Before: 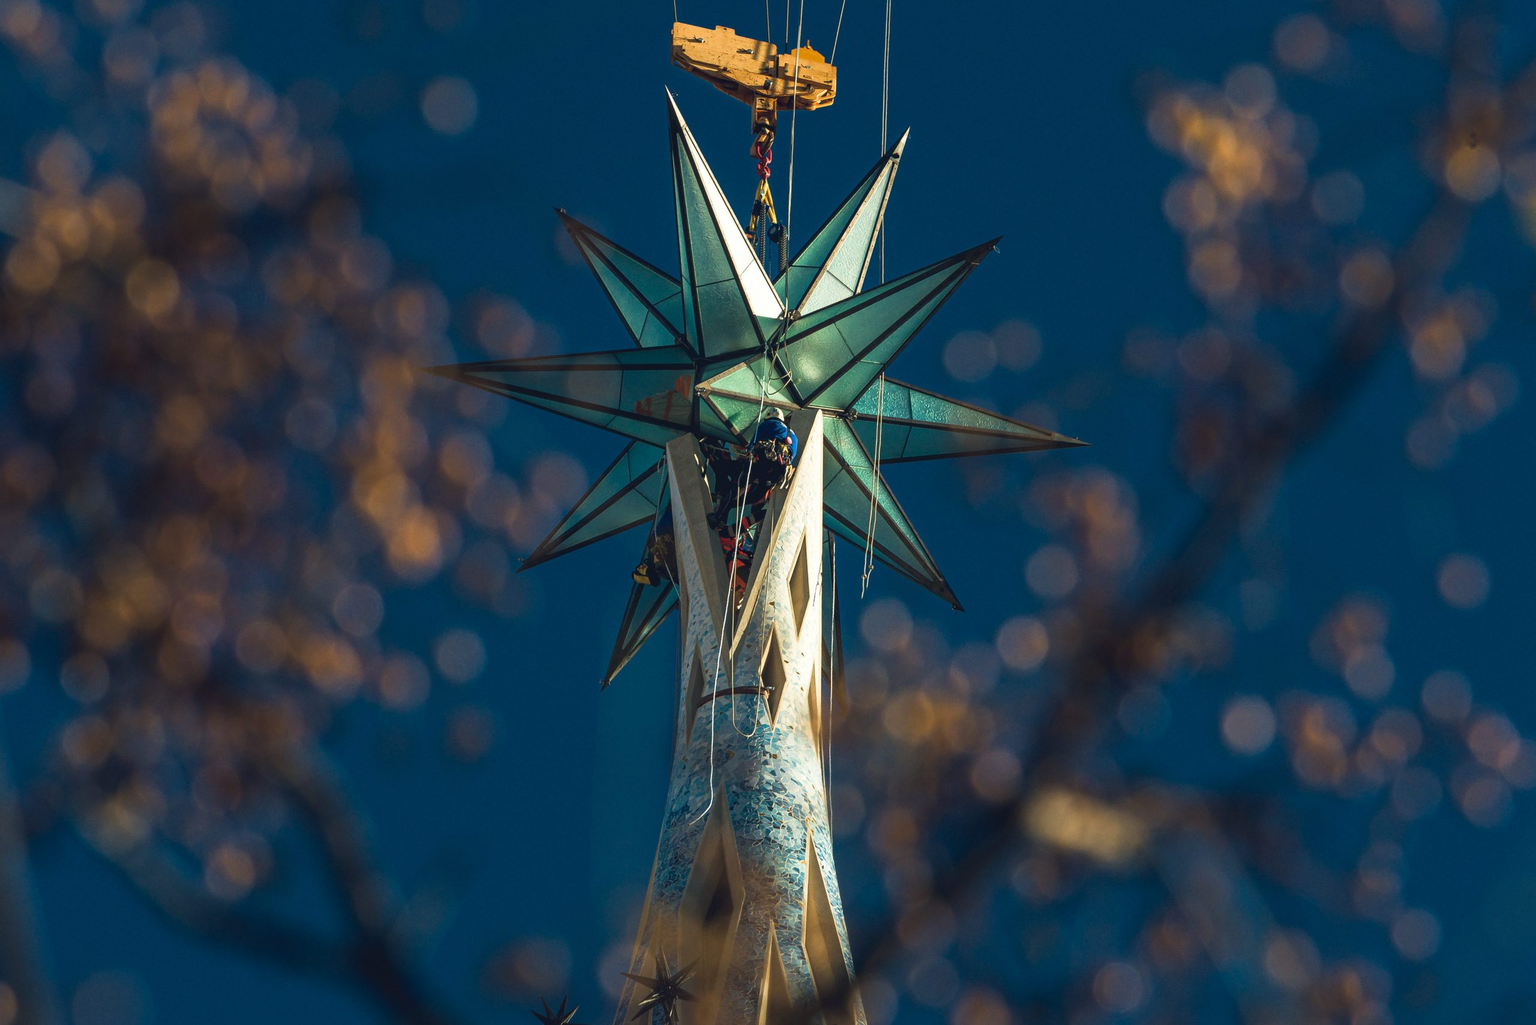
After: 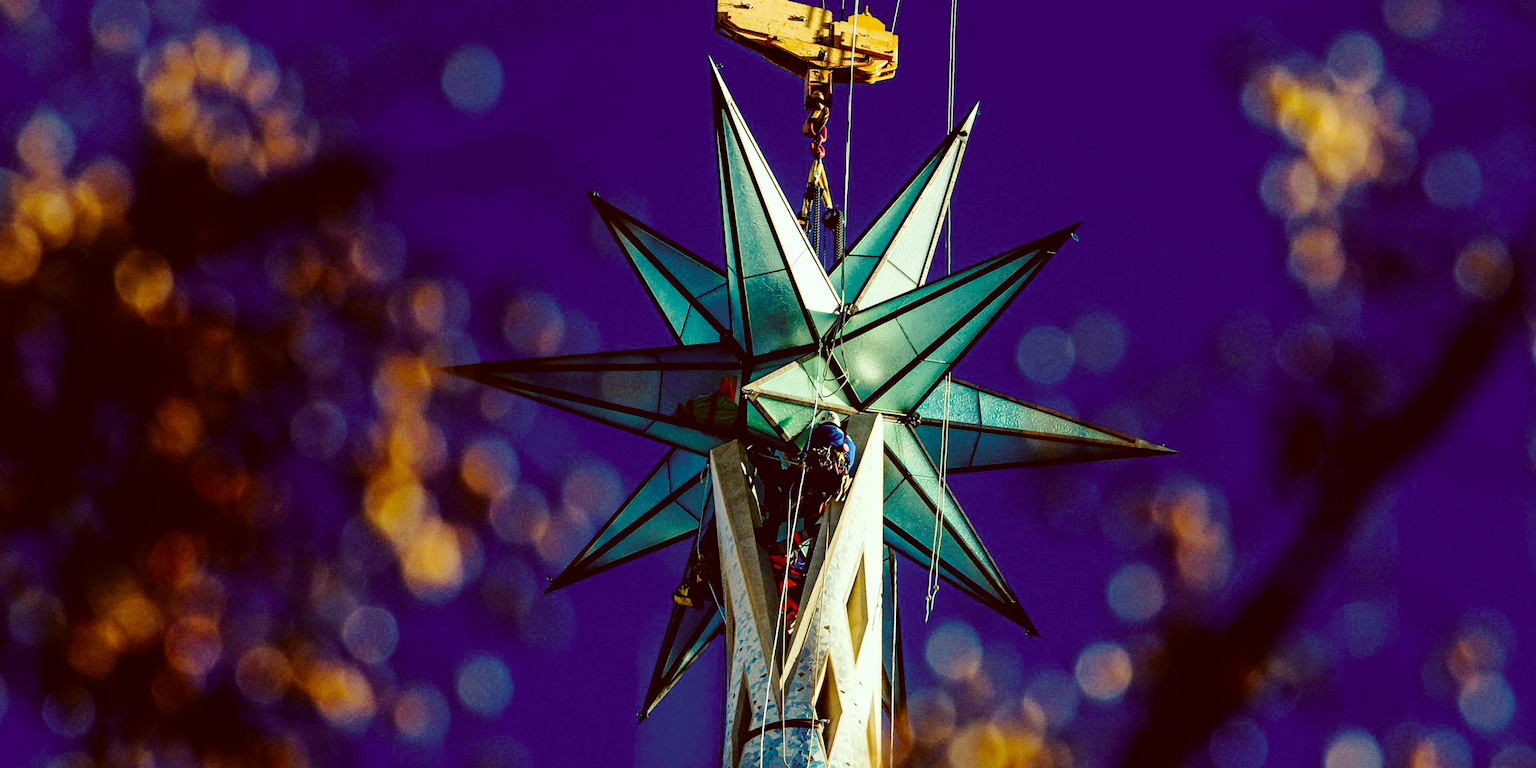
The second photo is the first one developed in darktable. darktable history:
white balance: red 0.967, blue 1.119, emerald 0.756
color correction: highlights a* -5.94, highlights b* 9.48, shadows a* 10.12, shadows b* 23.94
base curve: curves: ch0 [(0, 0) (0.036, 0.01) (0.123, 0.254) (0.258, 0.504) (0.507, 0.748) (1, 1)], preserve colors none
crop: left 1.509%, top 3.452%, right 7.696%, bottom 28.452%
